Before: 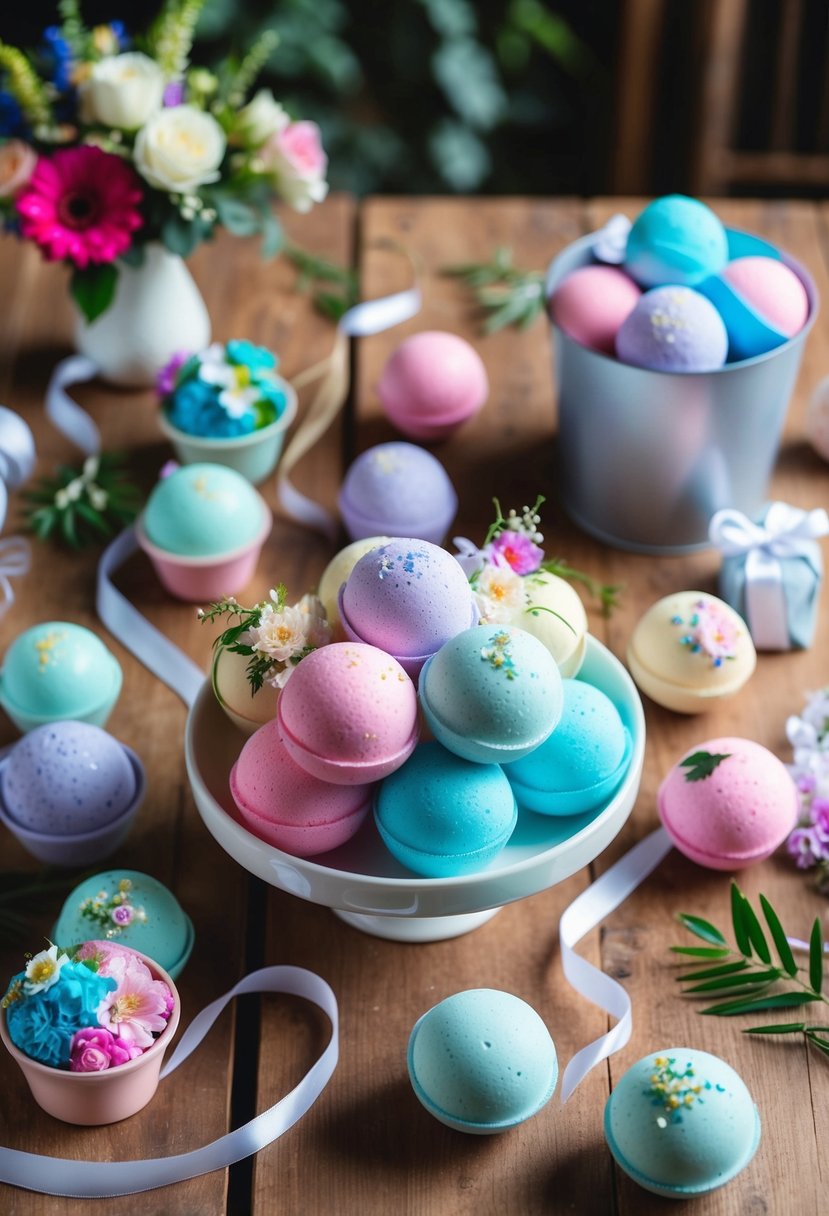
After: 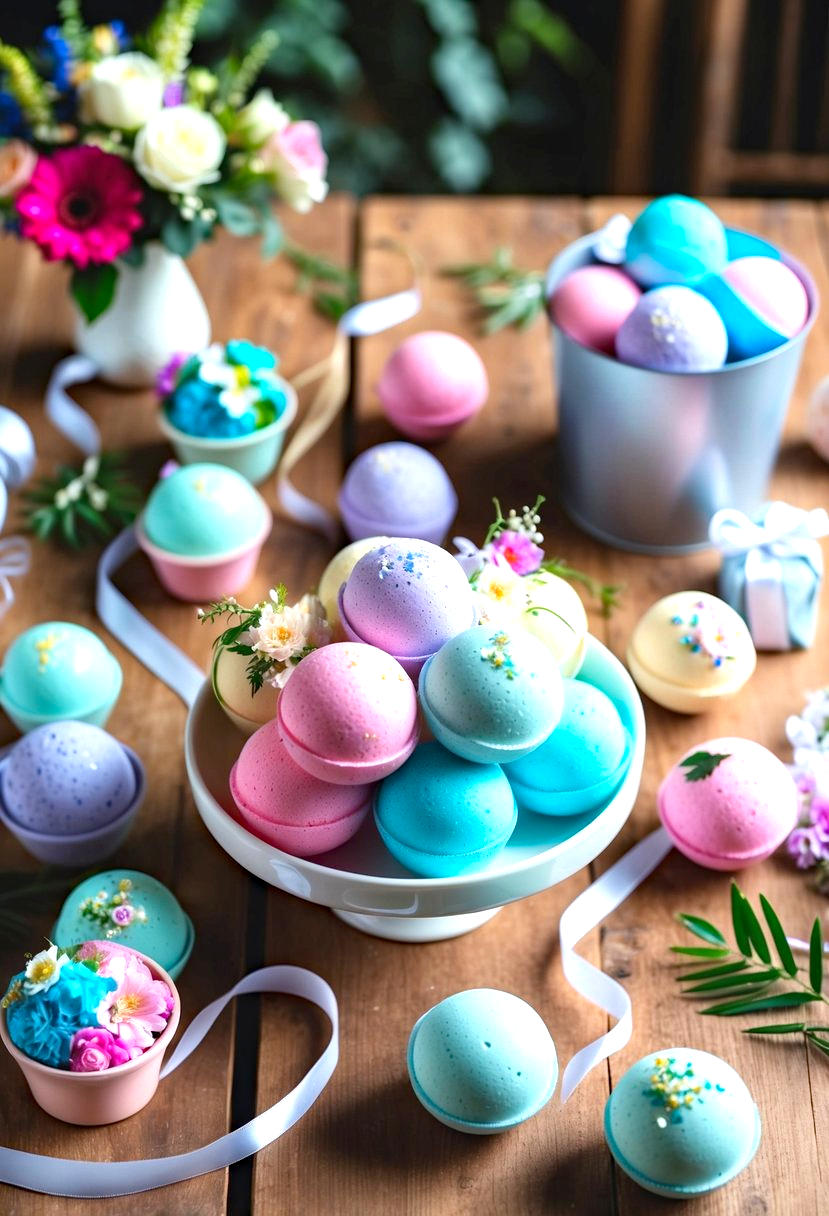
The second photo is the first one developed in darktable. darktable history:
tone equalizer: on, module defaults
exposure: black level correction 0, exposure 0.7 EV, compensate exposure bias true, compensate highlight preservation false
haze removal: compatibility mode true, adaptive false
